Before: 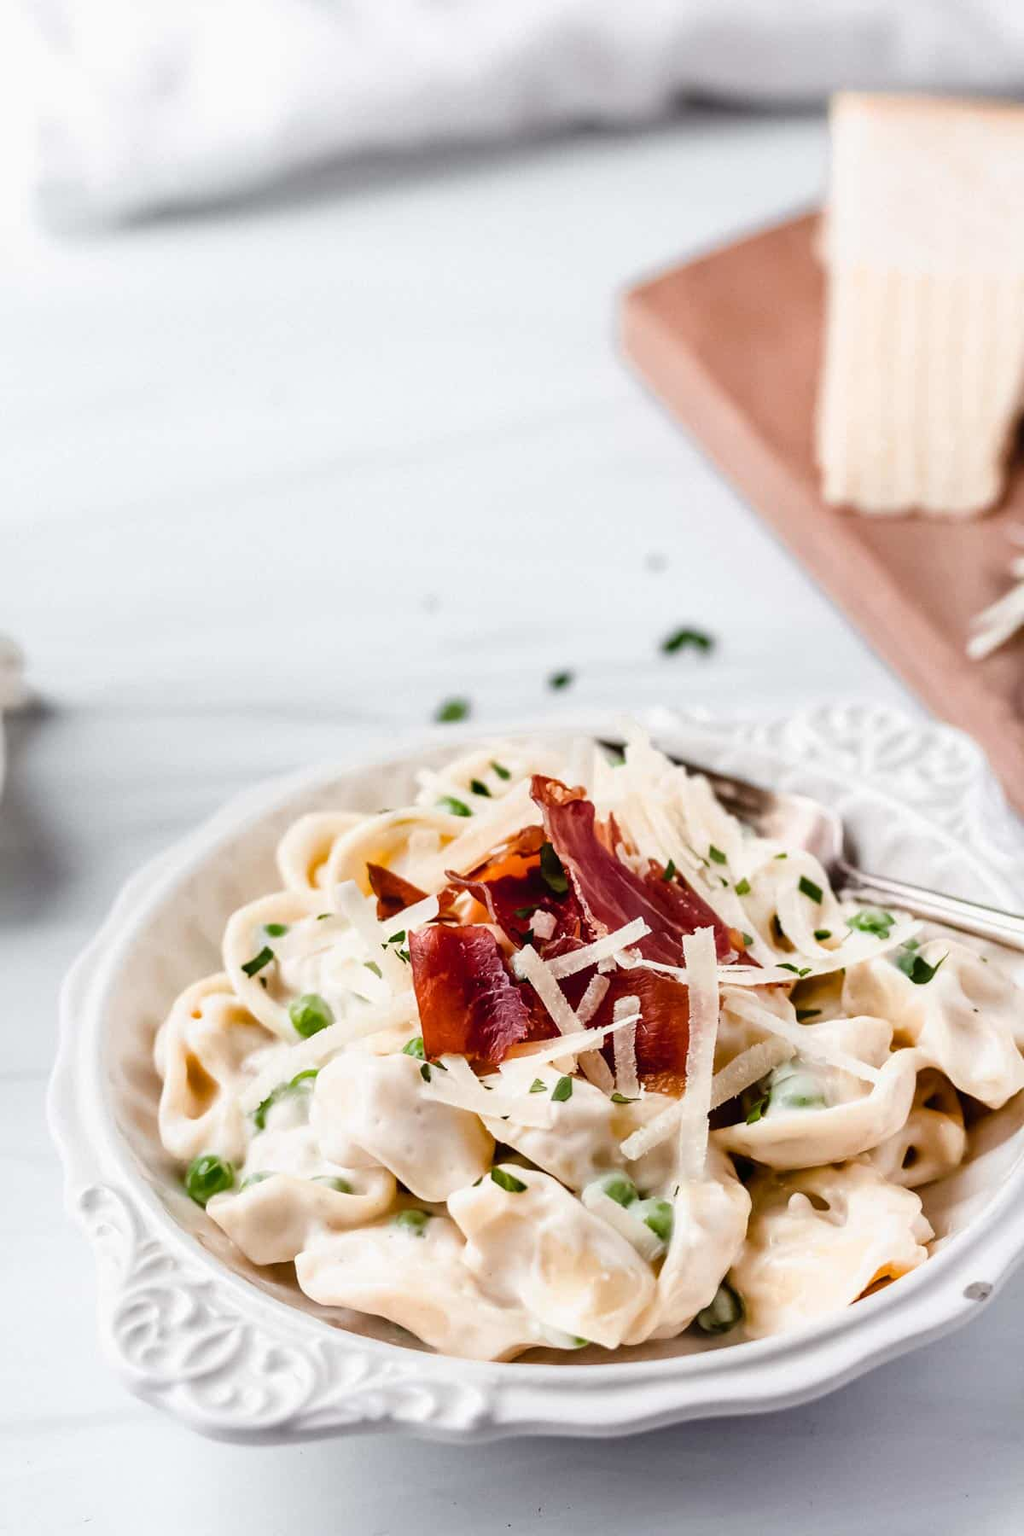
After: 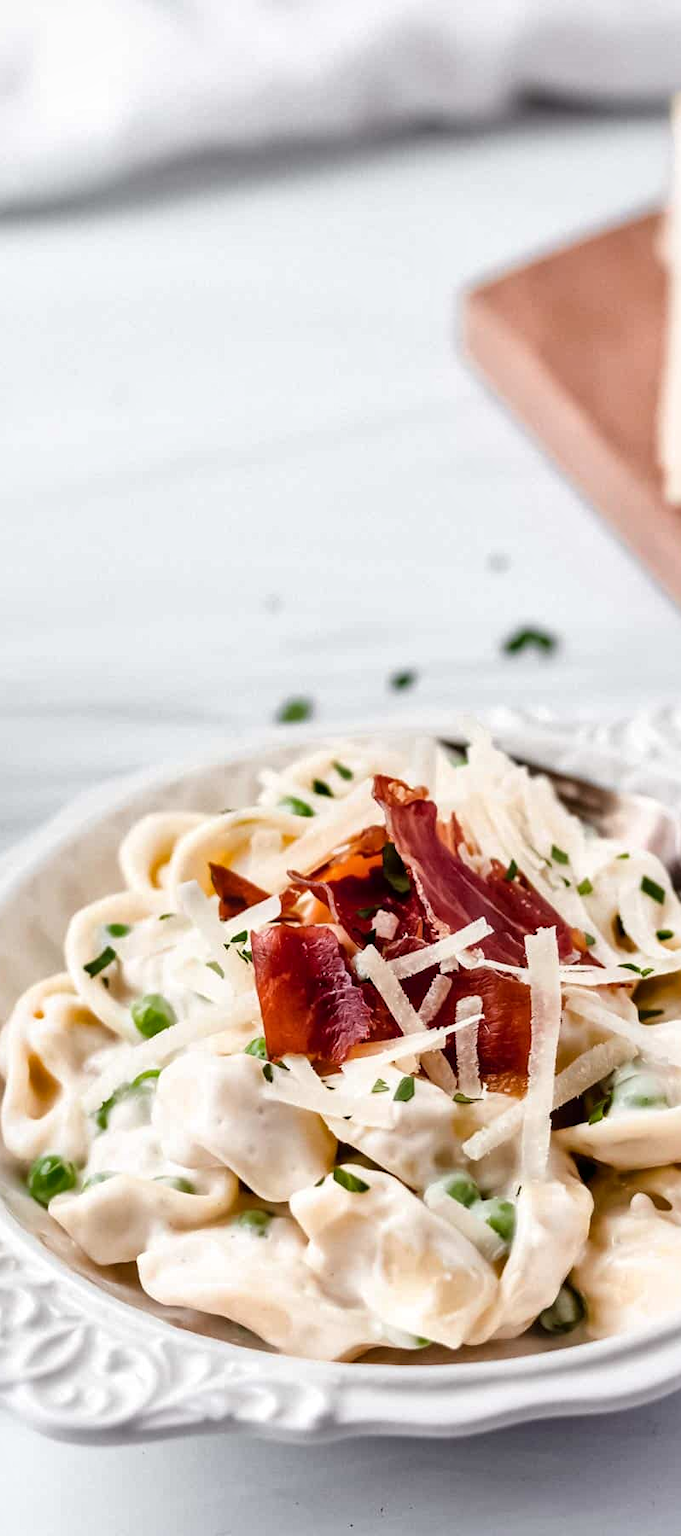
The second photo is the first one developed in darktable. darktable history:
crop: left 15.419%, right 17.914%
local contrast: mode bilateral grid, contrast 20, coarseness 50, detail 130%, midtone range 0.2
